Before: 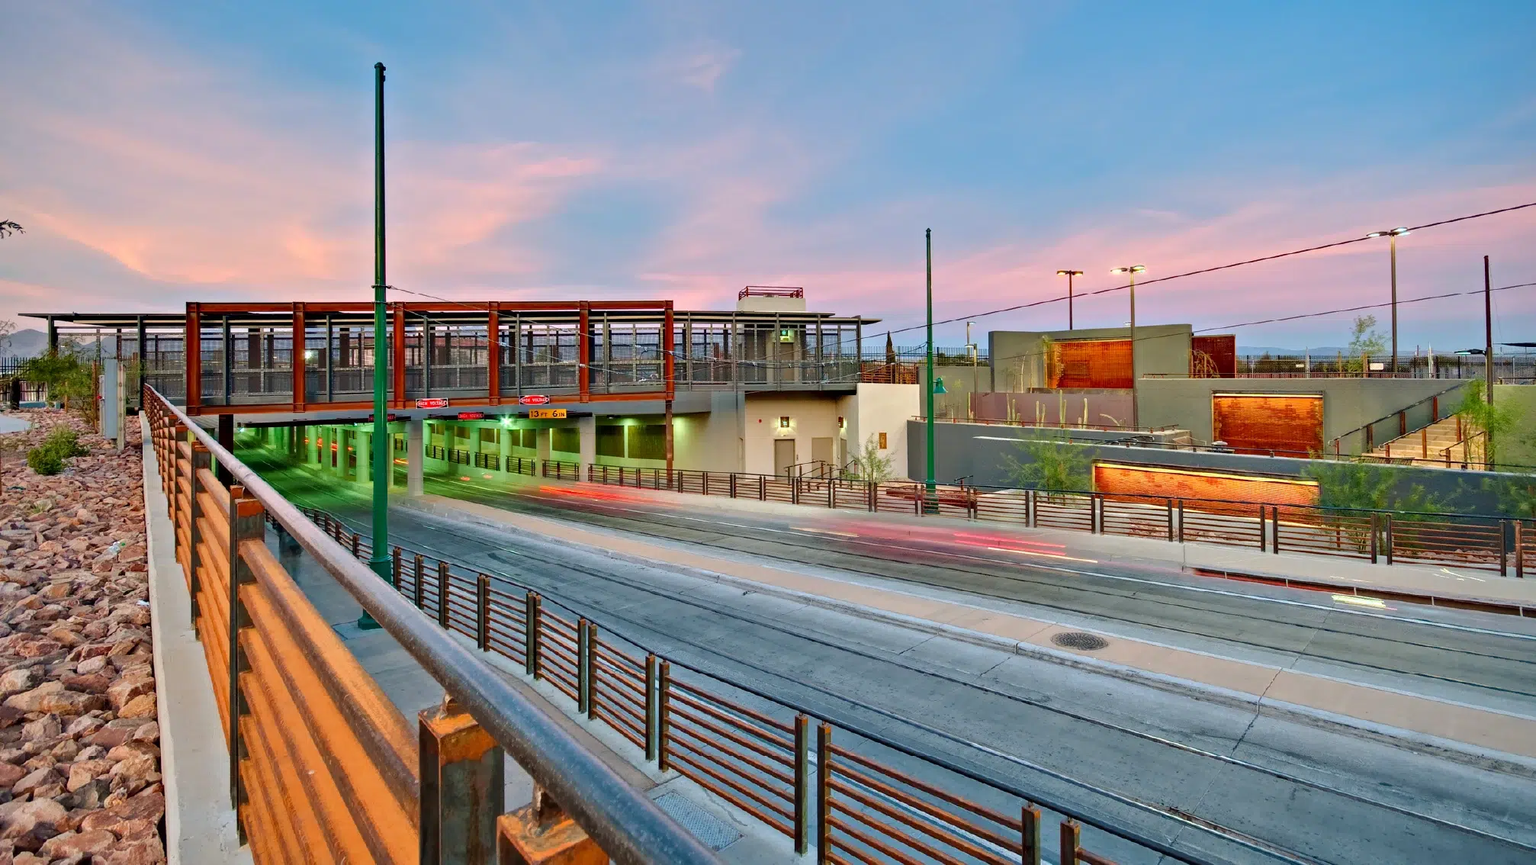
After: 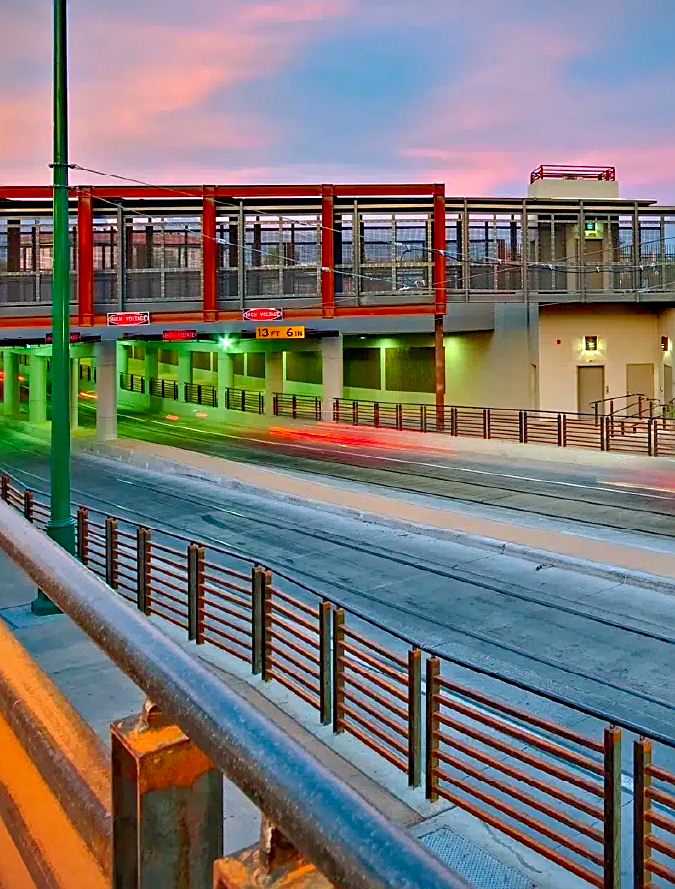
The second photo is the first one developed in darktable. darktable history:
vignetting: fall-off start 97.28%, fall-off radius 79%, brightness -0.462, saturation -0.3, width/height ratio 1.114, dithering 8-bit output, unbound false
haze removal: compatibility mode true, adaptive false
shadows and highlights: on, module defaults
sharpen: on, module defaults
white balance: red 1.004, blue 1.024
crop and rotate: left 21.77%, top 18.528%, right 44.676%, bottom 2.997%
contrast brightness saturation: contrast 0.09, saturation 0.28
